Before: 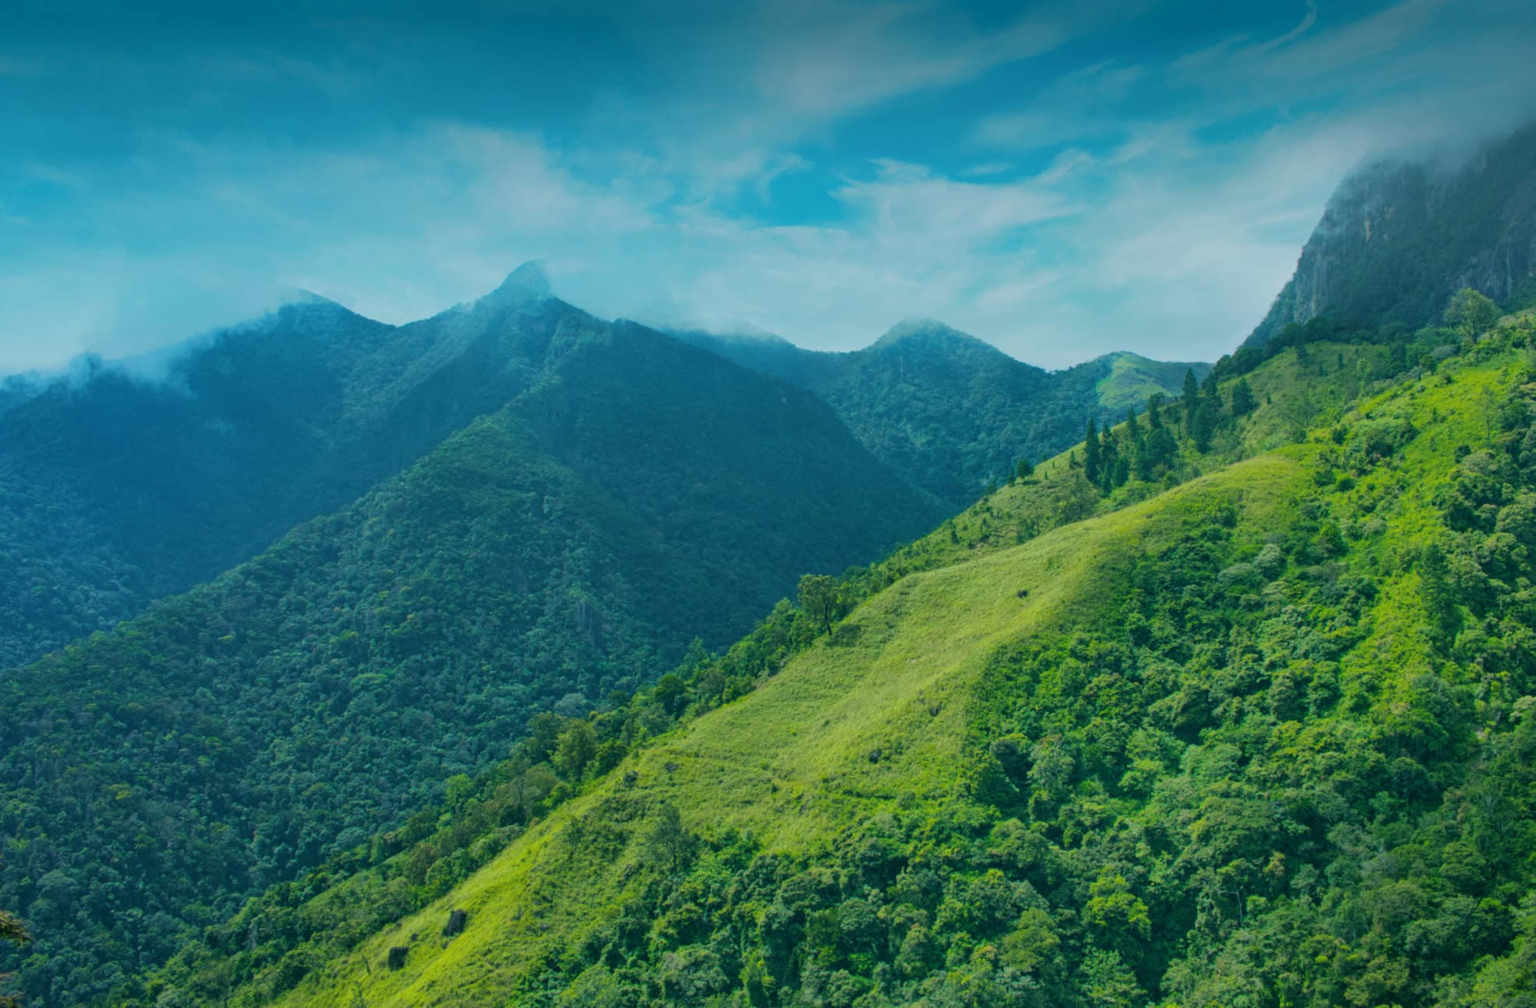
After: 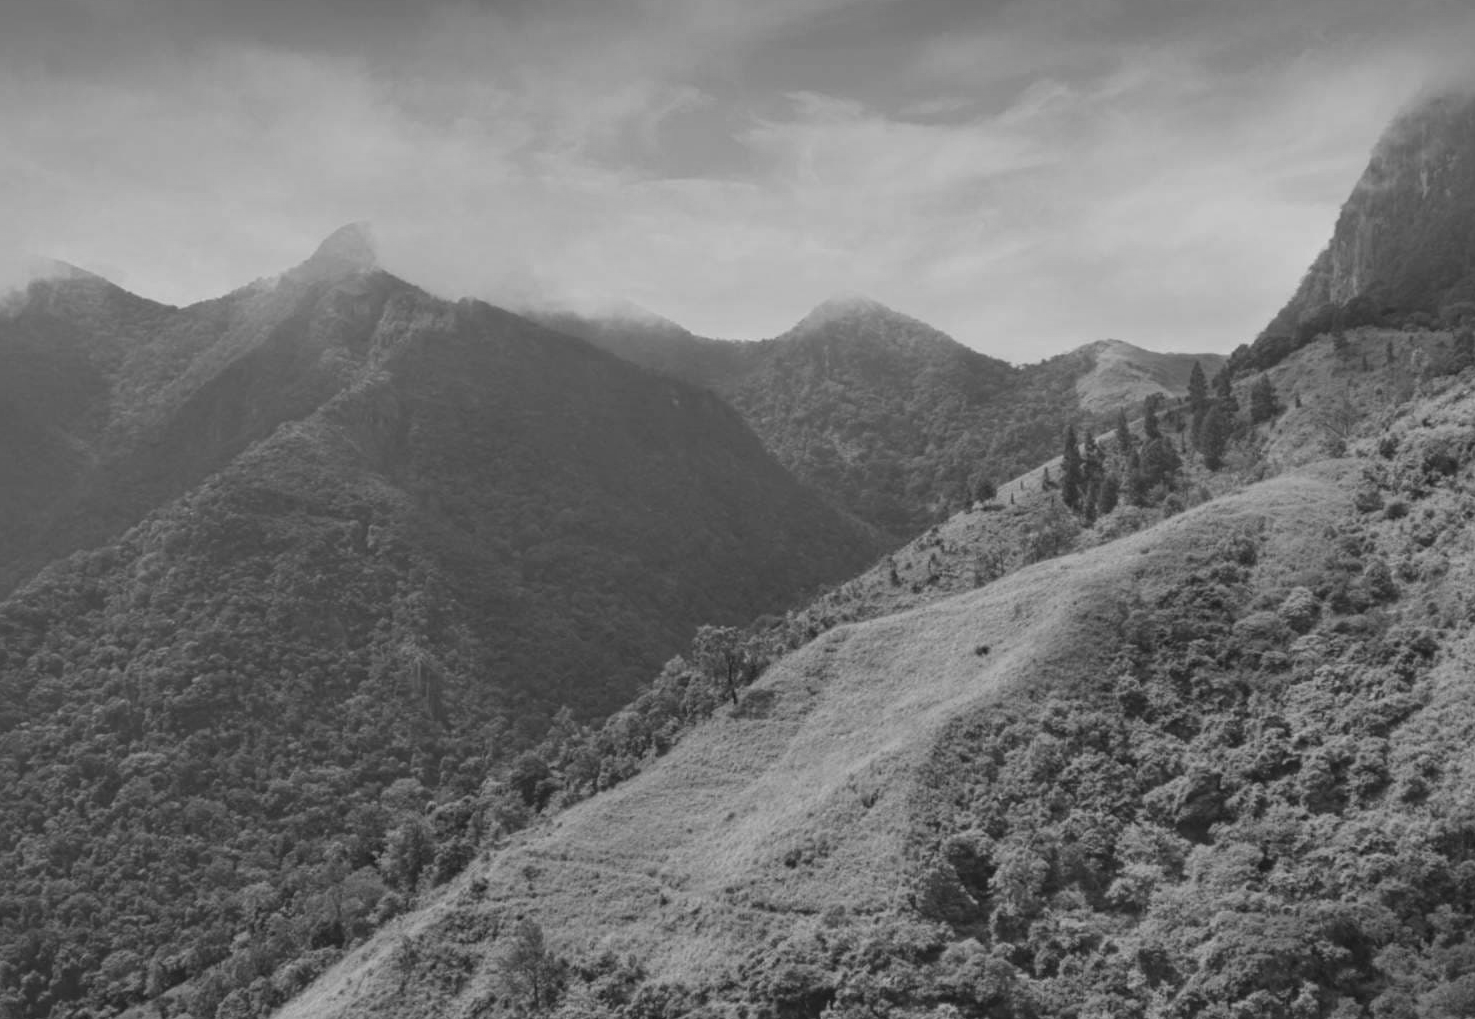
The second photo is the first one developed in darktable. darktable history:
shadows and highlights: shadows 0, highlights 40
color correction: highlights a* 21.88, highlights b* 22.25
crop: left 16.768%, top 8.653%, right 8.362%, bottom 12.485%
monochrome: on, module defaults
